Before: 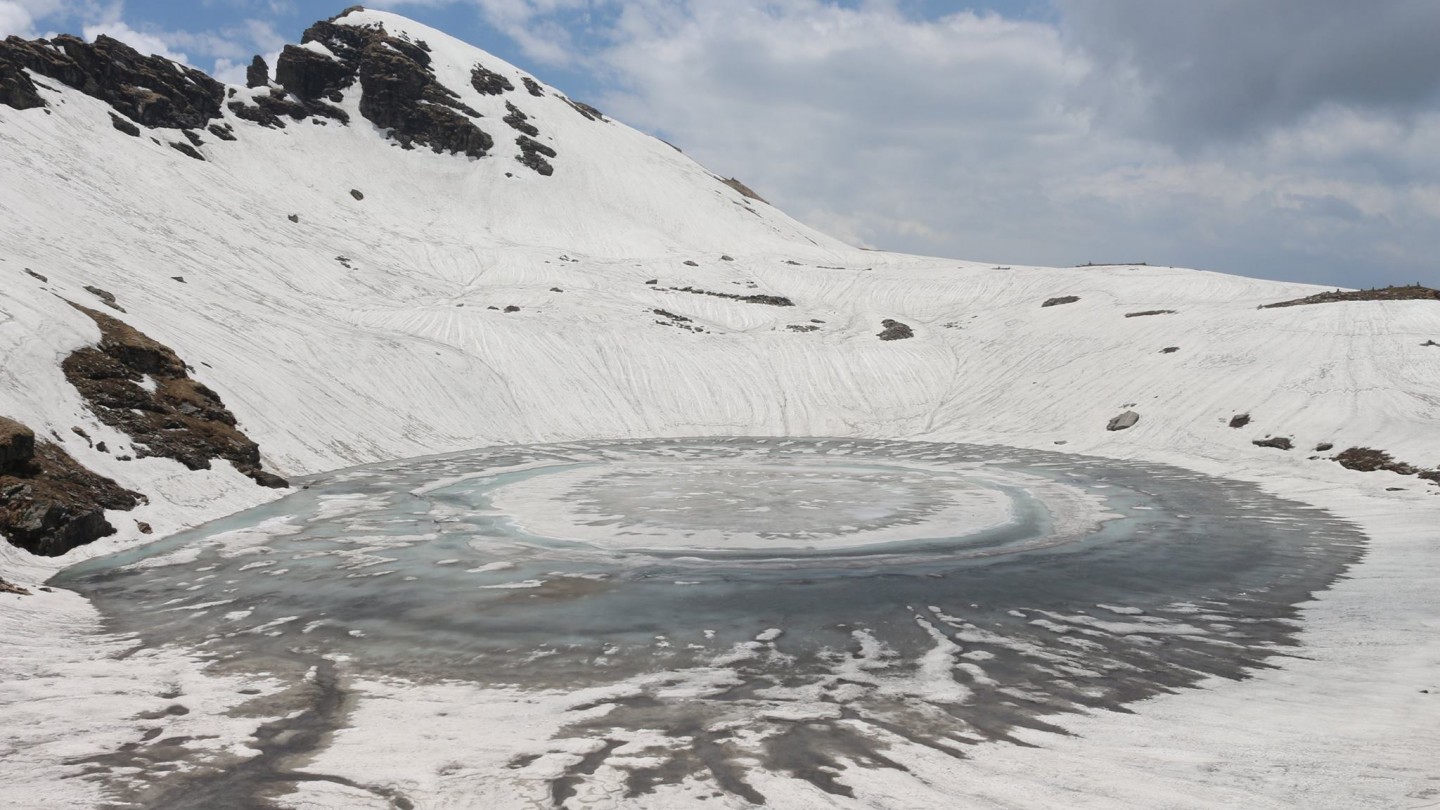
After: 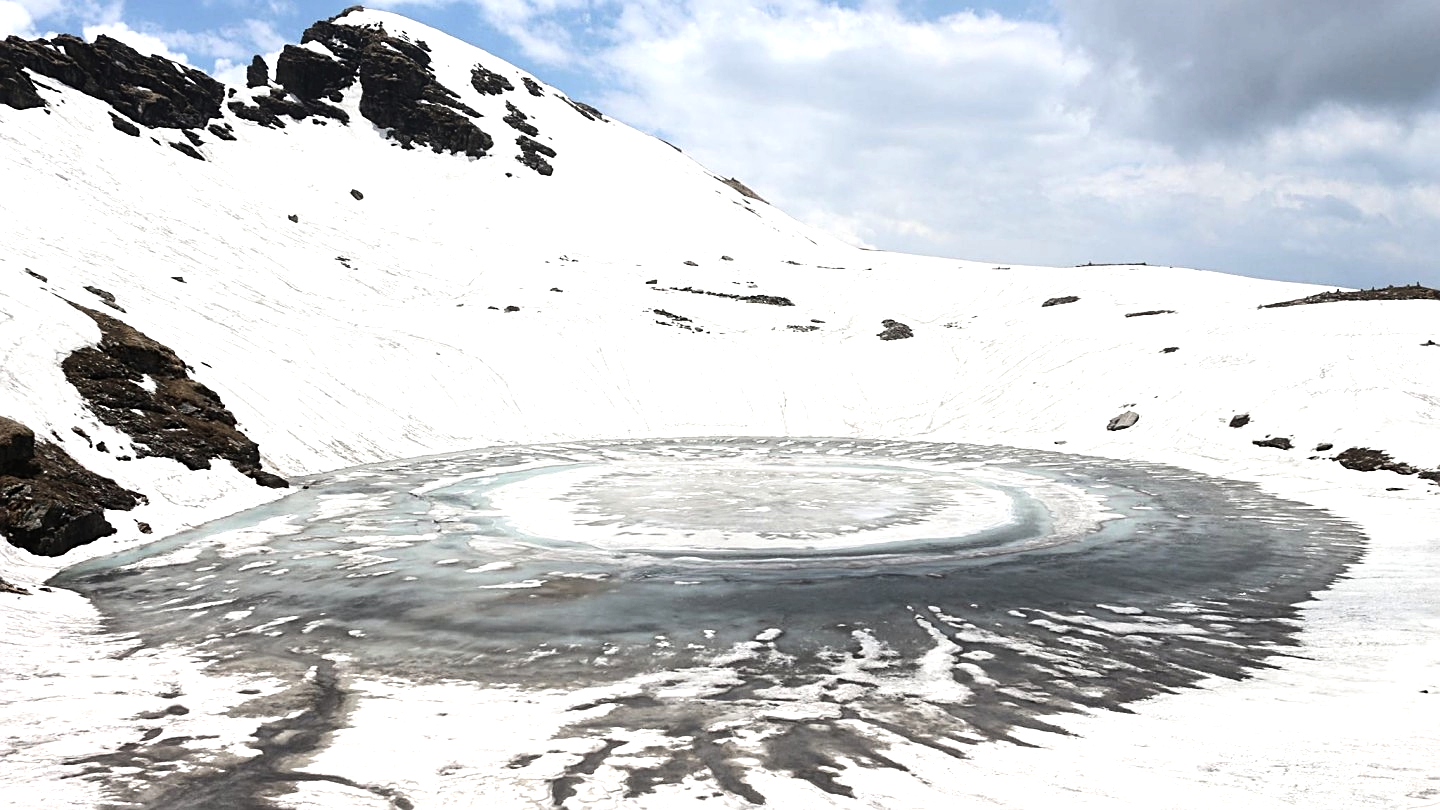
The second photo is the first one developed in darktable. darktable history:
tone equalizer: -8 EV -1.08 EV, -7 EV -0.978 EV, -6 EV -0.891 EV, -5 EV -0.583 EV, -3 EV 0.572 EV, -2 EV 0.891 EV, -1 EV 0.989 EV, +0 EV 1.07 EV, edges refinement/feathering 500, mask exposure compensation -1.57 EV, preserve details no
local contrast: mode bilateral grid, contrast 99, coarseness 100, detail 91%, midtone range 0.2
sharpen: amount 0.491
